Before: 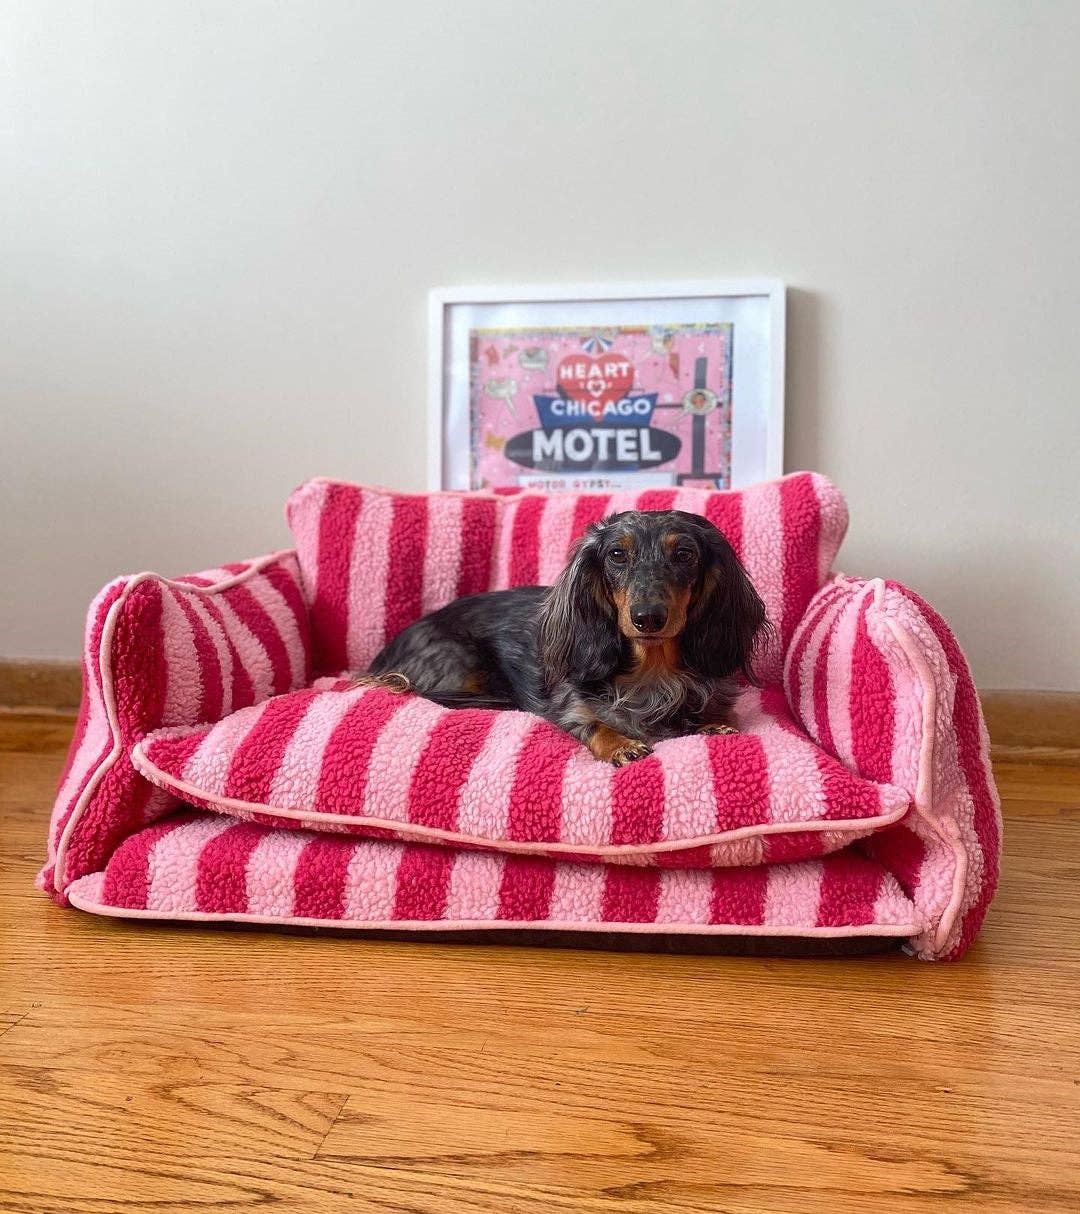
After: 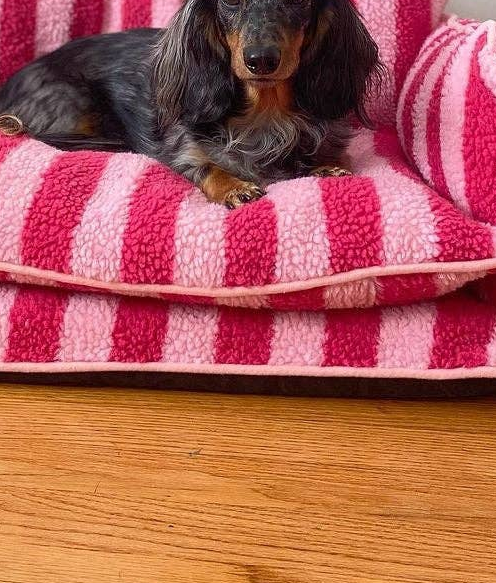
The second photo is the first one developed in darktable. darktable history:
tone equalizer: edges refinement/feathering 500, mask exposure compensation -1.57 EV, preserve details no
crop: left 35.851%, top 45.972%, right 18.198%, bottom 5.939%
